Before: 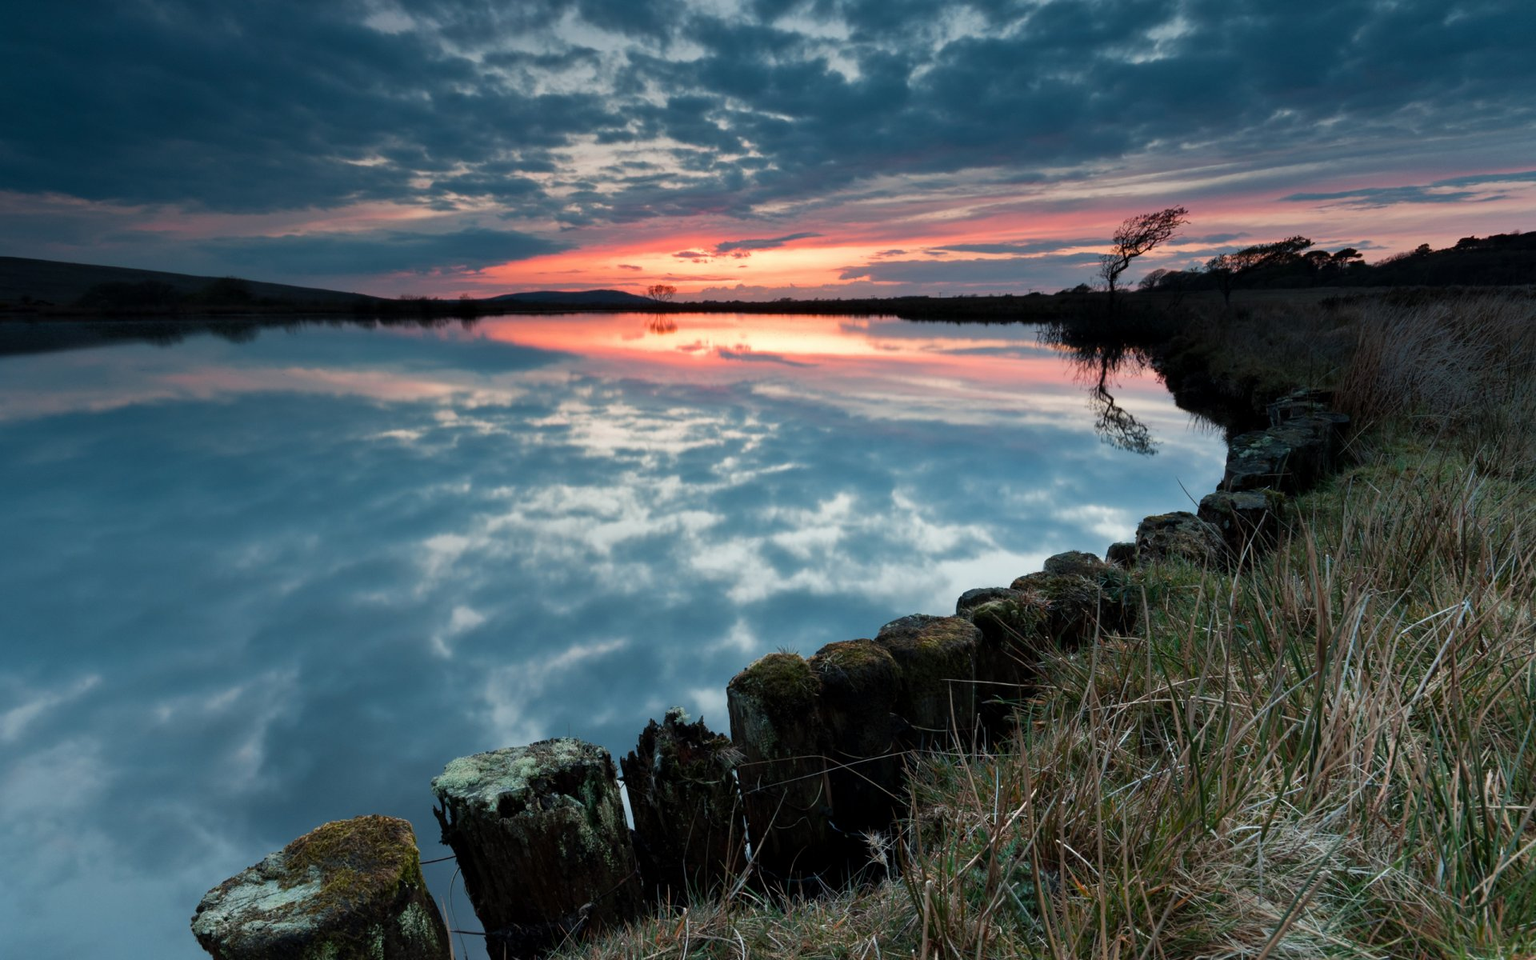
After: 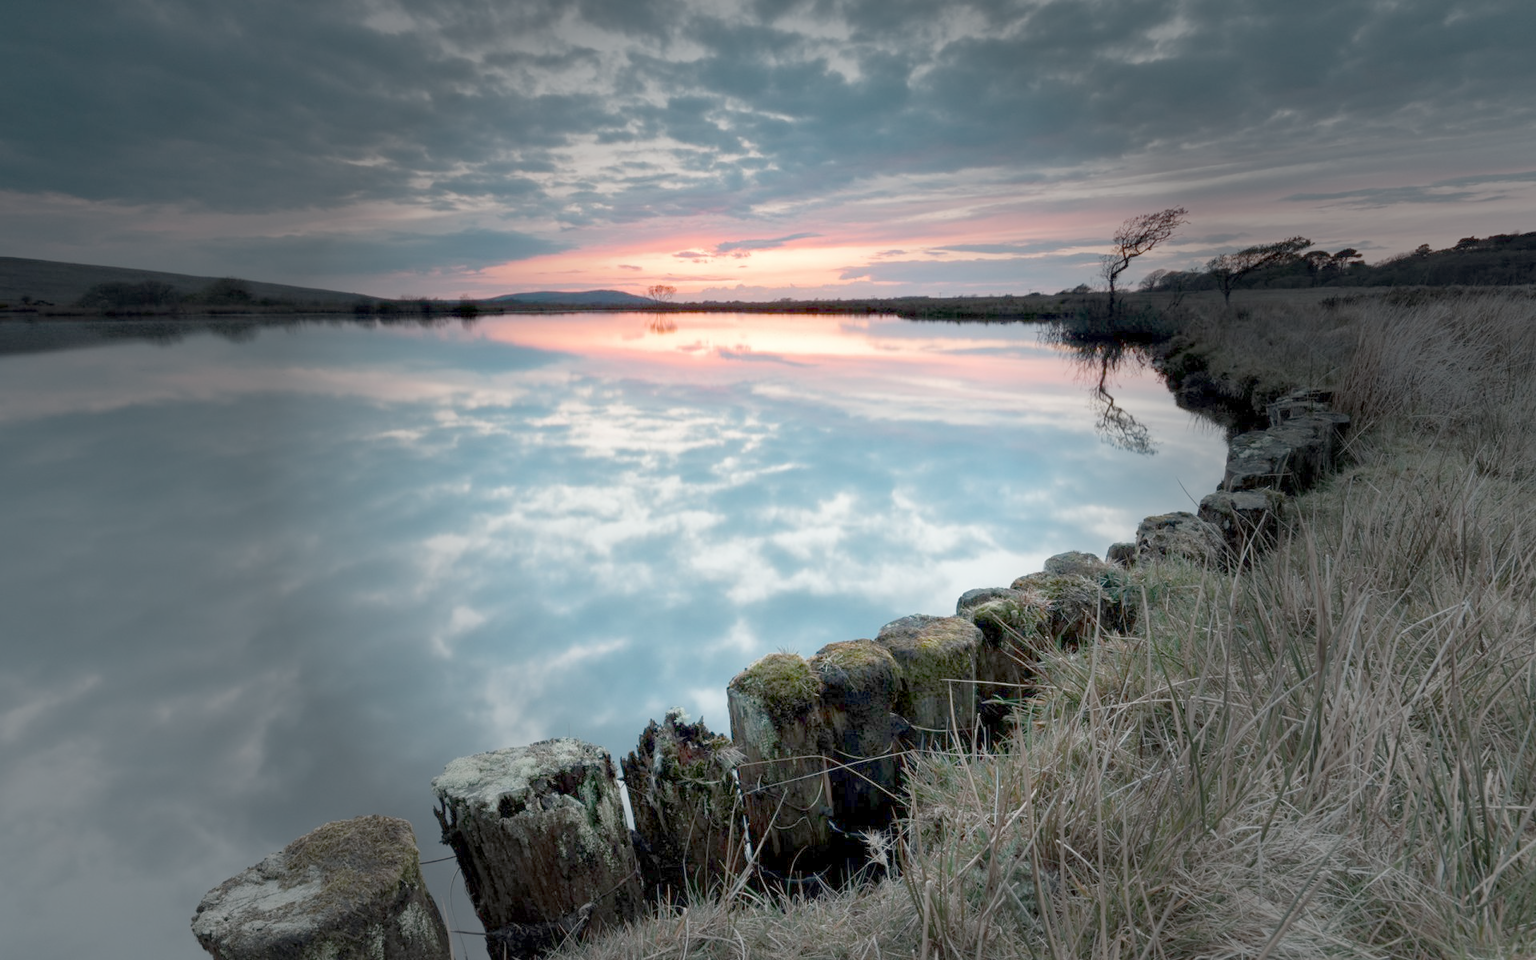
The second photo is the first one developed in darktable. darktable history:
vignetting: fall-off start 31.28%, fall-off radius 34.64%, brightness -0.575
